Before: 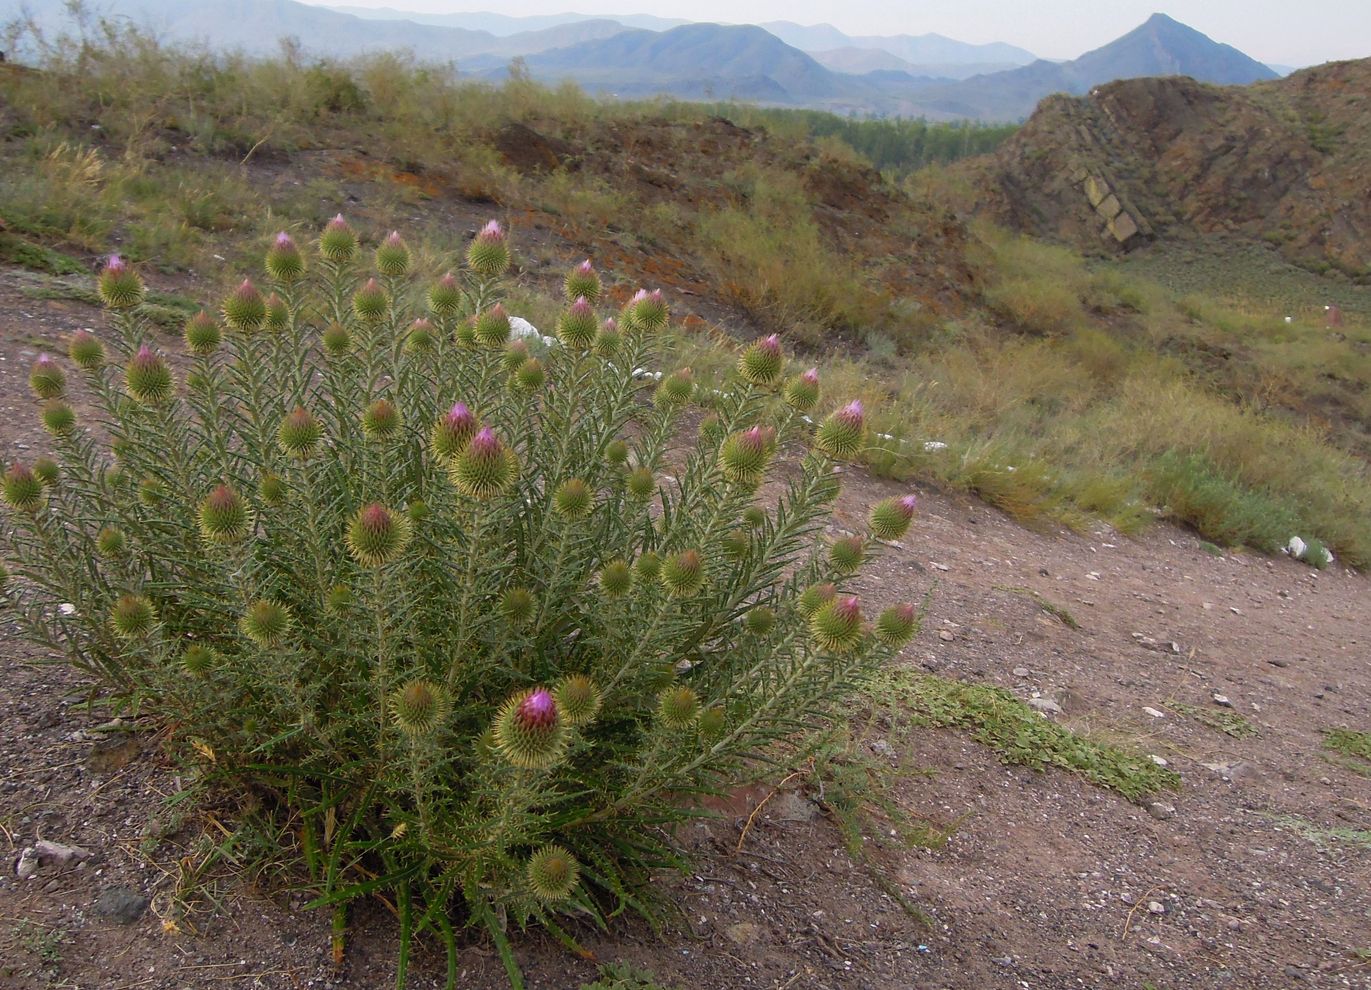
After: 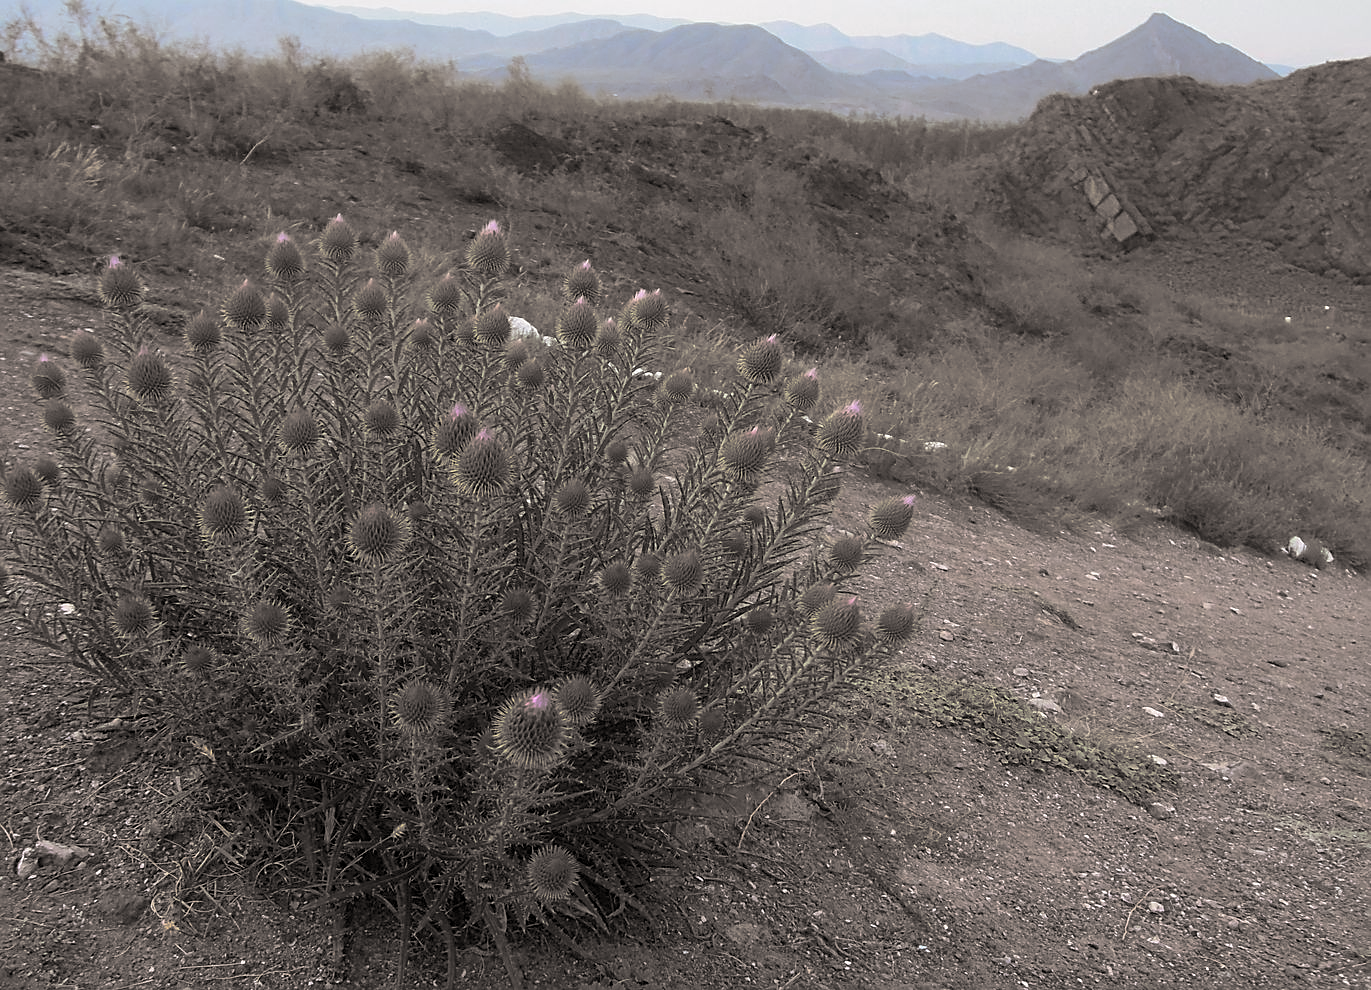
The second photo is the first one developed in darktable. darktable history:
sharpen: on, module defaults
split-toning: shadows › hue 26°, shadows › saturation 0.09, highlights › hue 40°, highlights › saturation 0.18, balance -63, compress 0%
